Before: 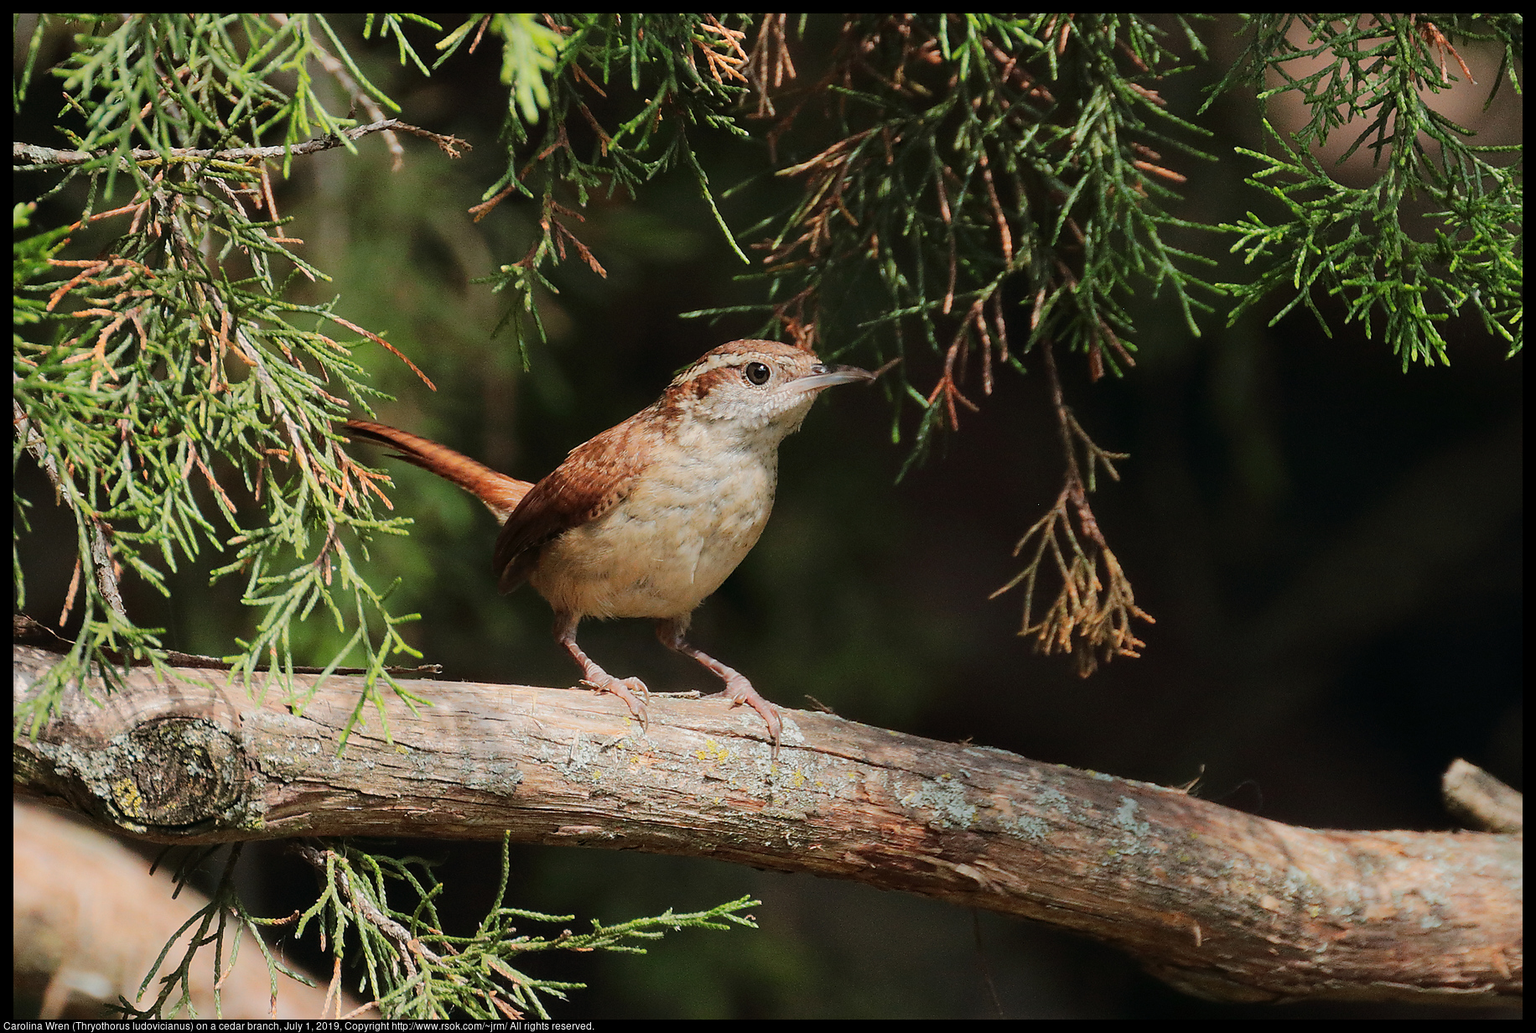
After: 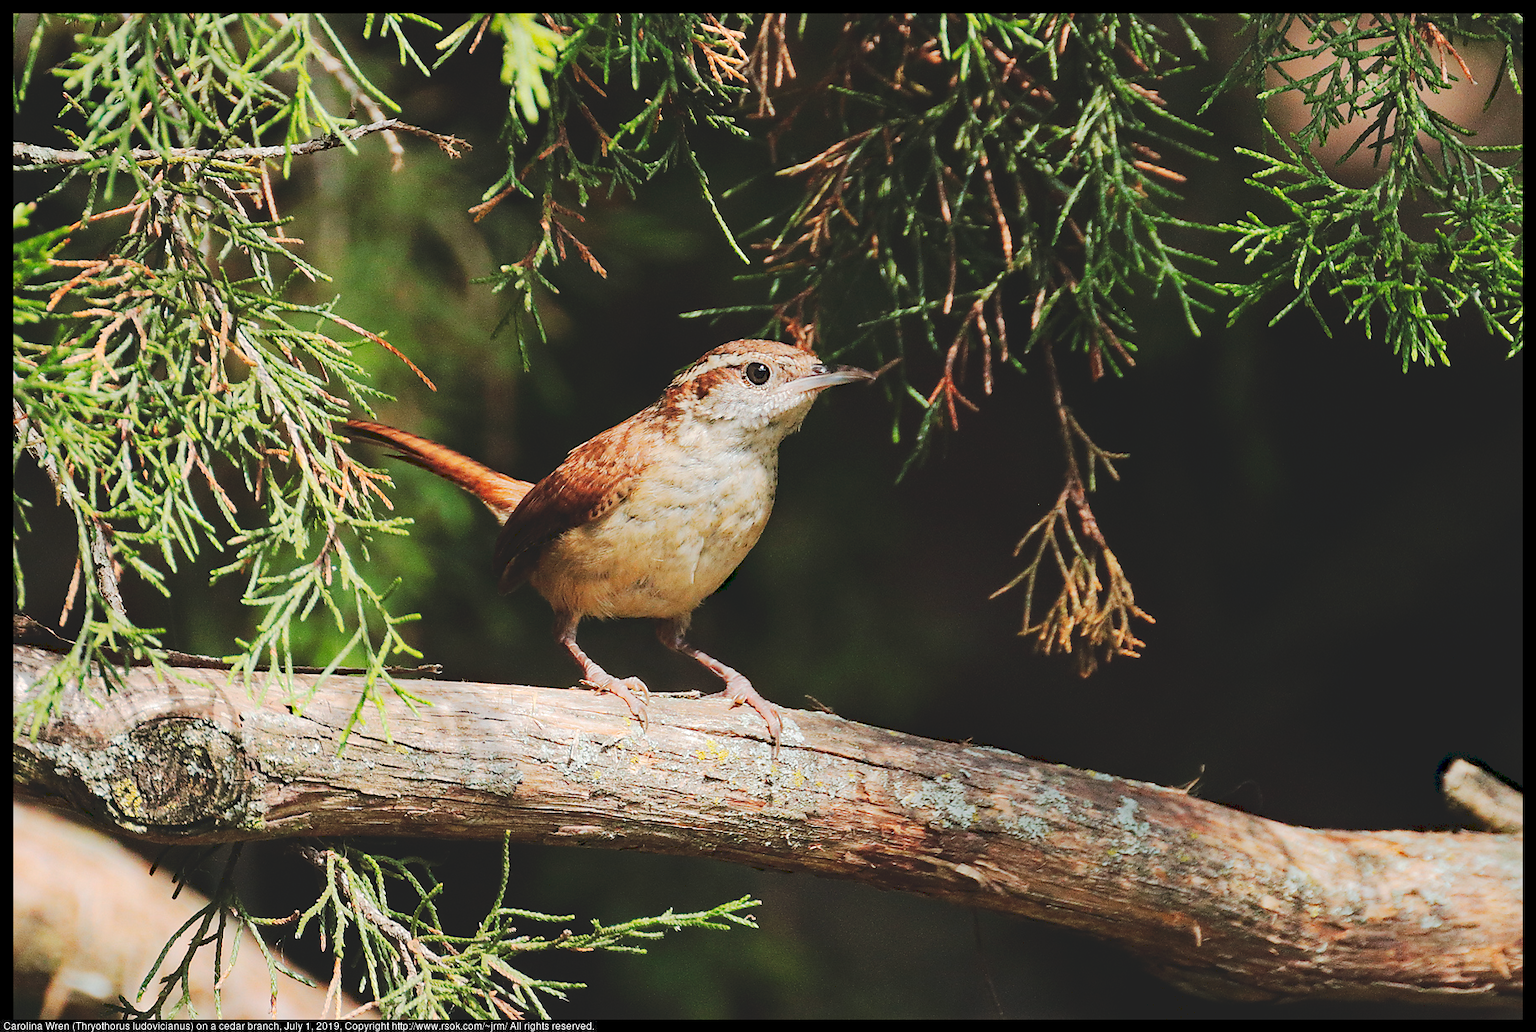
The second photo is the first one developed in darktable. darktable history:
white balance: emerald 1
exposure: exposure 0.236 EV, compensate highlight preservation false
tone curve: curves: ch0 [(0, 0) (0.003, 0.126) (0.011, 0.129) (0.025, 0.129) (0.044, 0.136) (0.069, 0.145) (0.1, 0.162) (0.136, 0.182) (0.177, 0.211) (0.224, 0.254) (0.277, 0.307) (0.335, 0.366) (0.399, 0.441) (0.468, 0.533) (0.543, 0.624) (0.623, 0.702) (0.709, 0.774) (0.801, 0.835) (0.898, 0.904) (1, 1)], preserve colors none
haze removal: strength 0.29, distance 0.25, compatibility mode true, adaptive false
